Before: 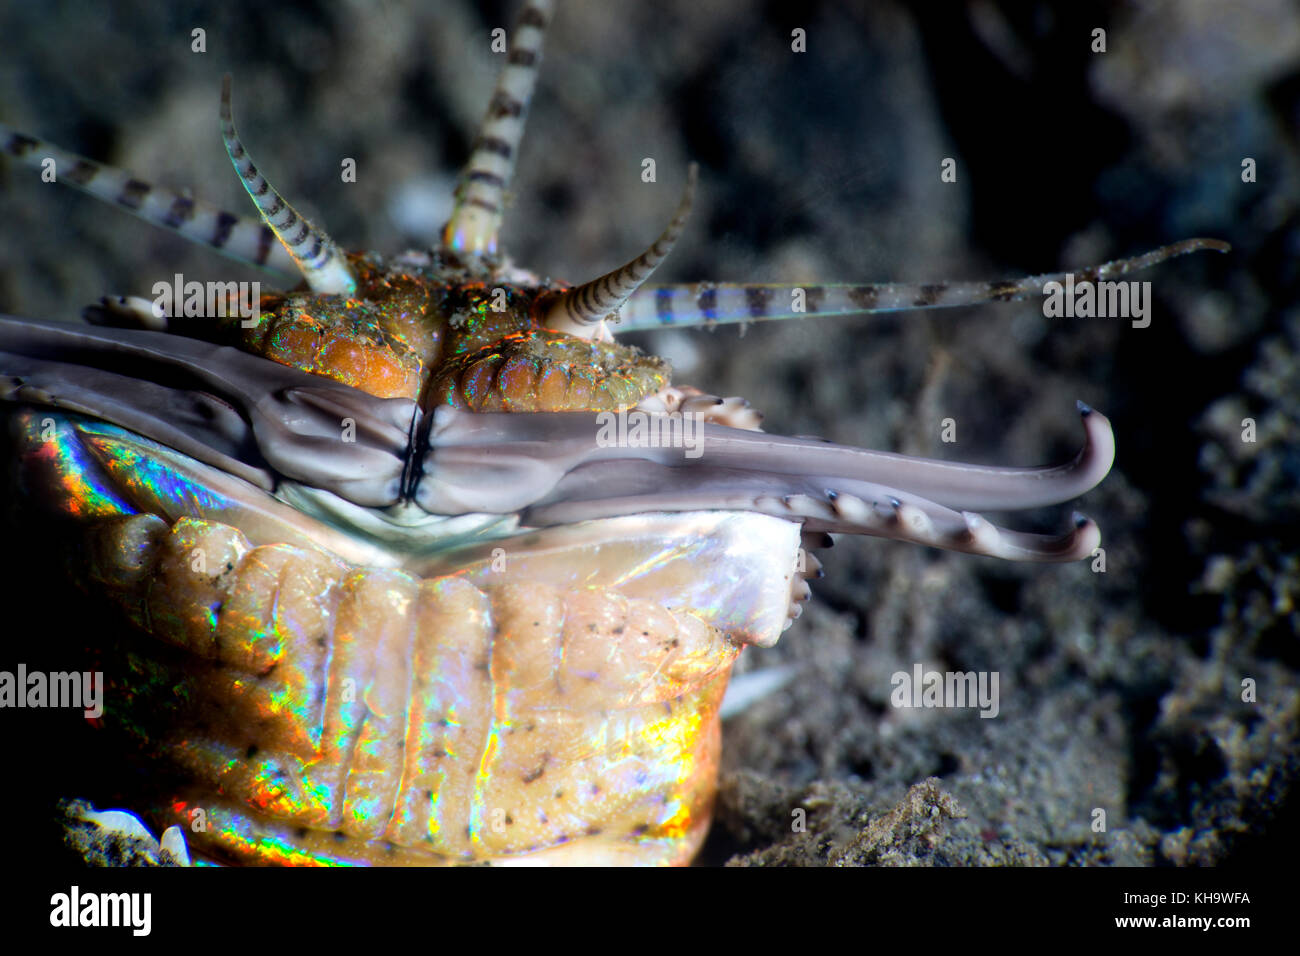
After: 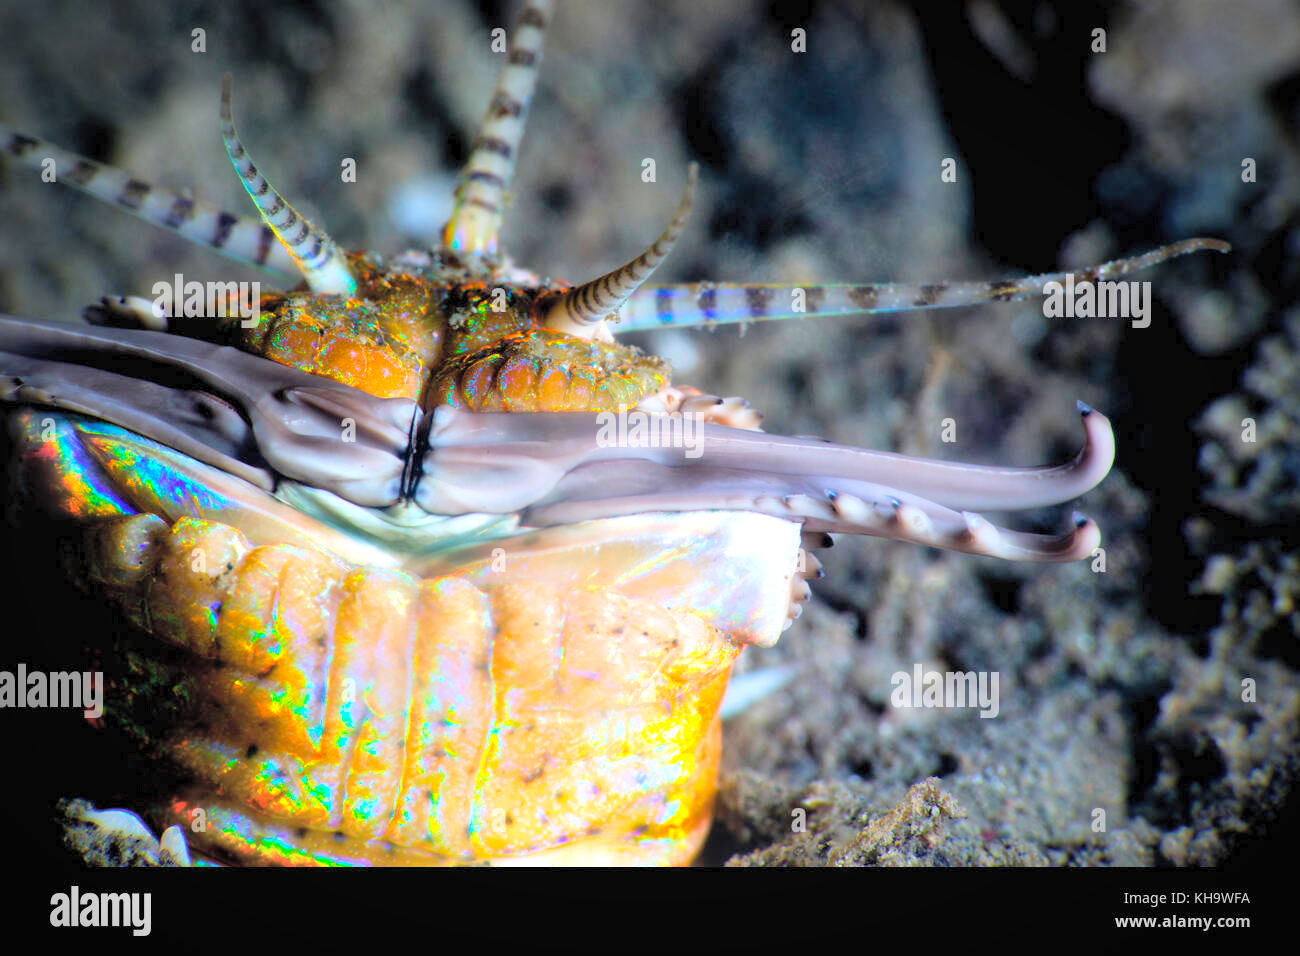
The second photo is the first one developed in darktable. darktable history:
exposure: exposure 0.258 EV, compensate highlight preservation false
vignetting: automatic ratio true
color balance rgb: linear chroma grading › global chroma 15%, perceptual saturation grading › global saturation 30%
contrast brightness saturation: brightness 0.28
